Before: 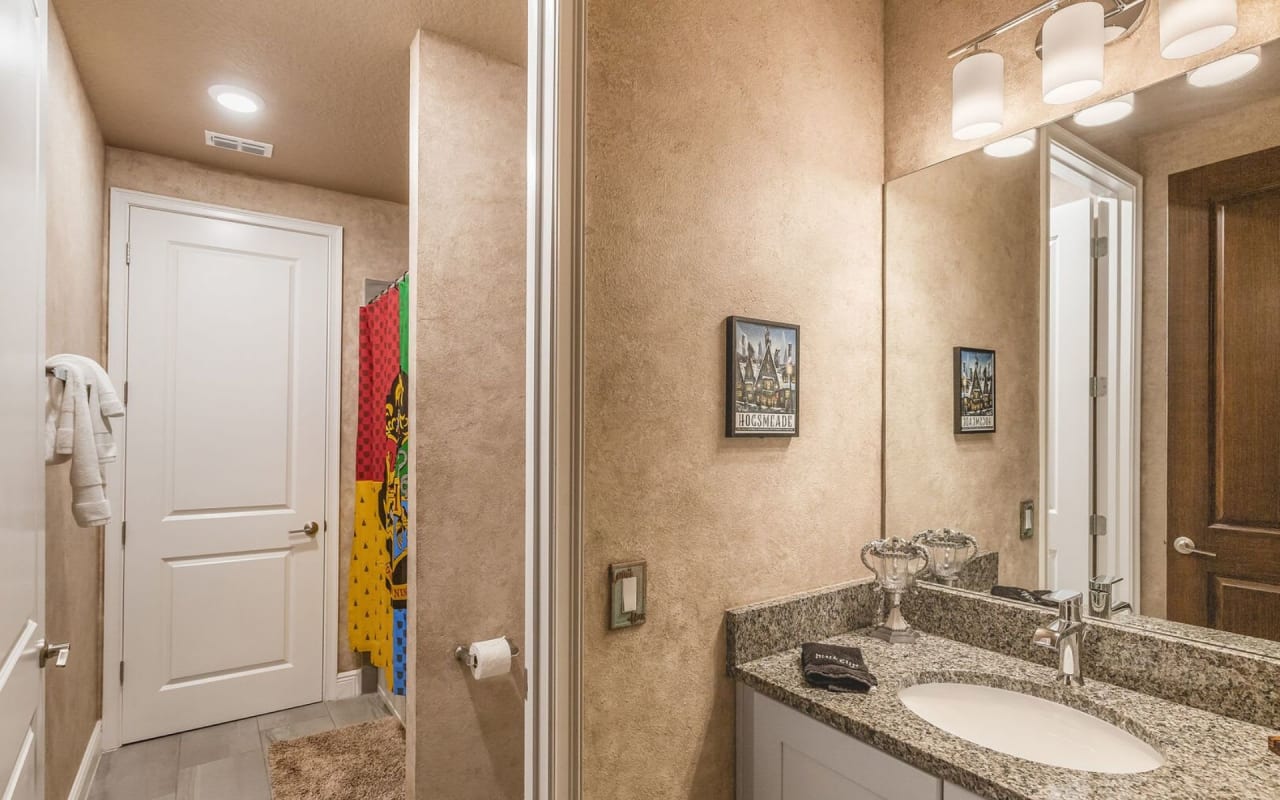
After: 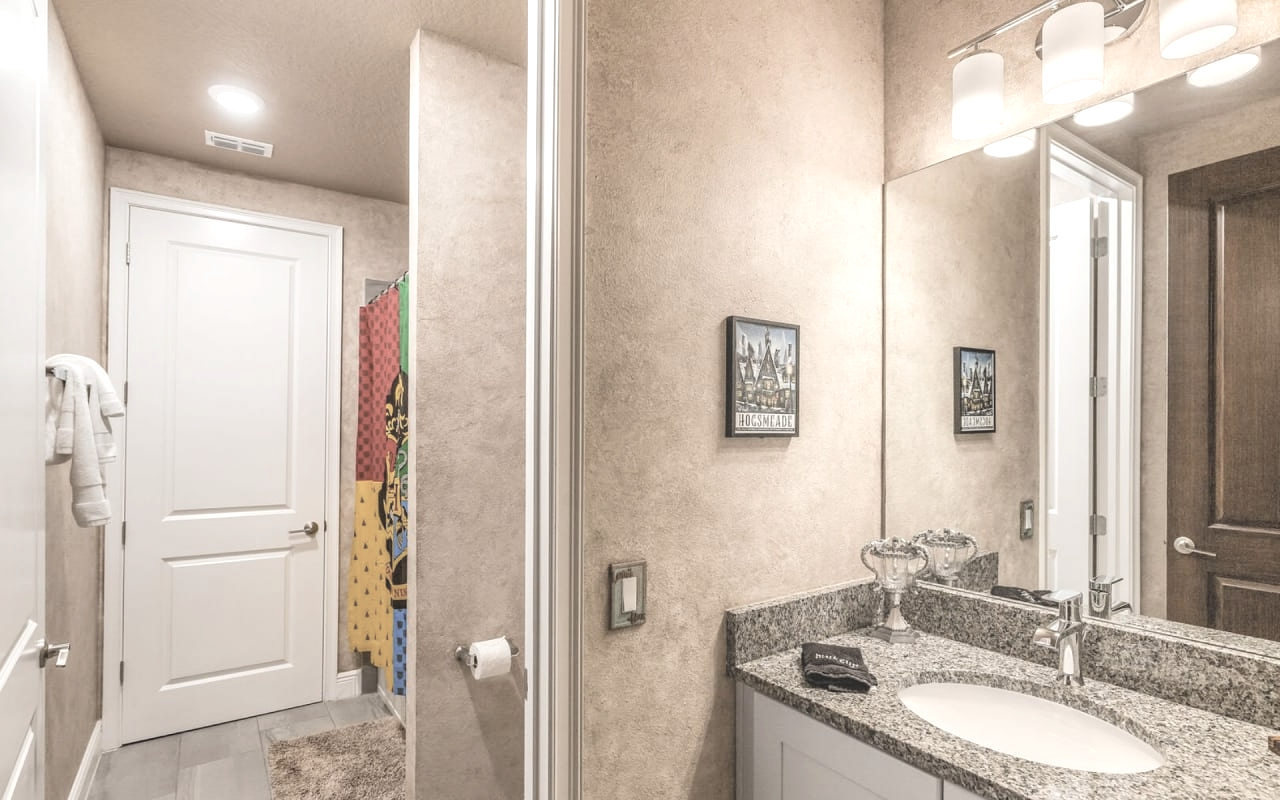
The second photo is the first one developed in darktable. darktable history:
contrast brightness saturation: brightness 0.186, saturation -0.48
tone equalizer: -8 EV -0.394 EV, -7 EV -0.37 EV, -6 EV -0.369 EV, -5 EV -0.183 EV, -3 EV 0.227 EV, -2 EV 0.318 EV, -1 EV 0.388 EV, +0 EV 0.433 EV, edges refinement/feathering 500, mask exposure compensation -1.57 EV, preserve details no
